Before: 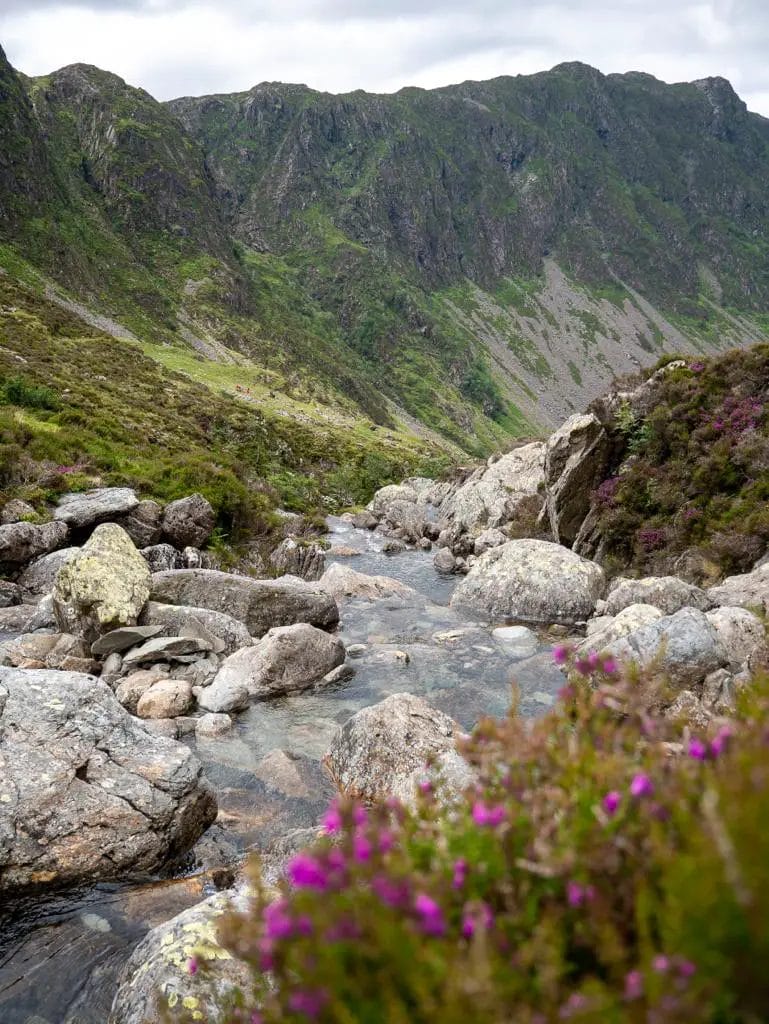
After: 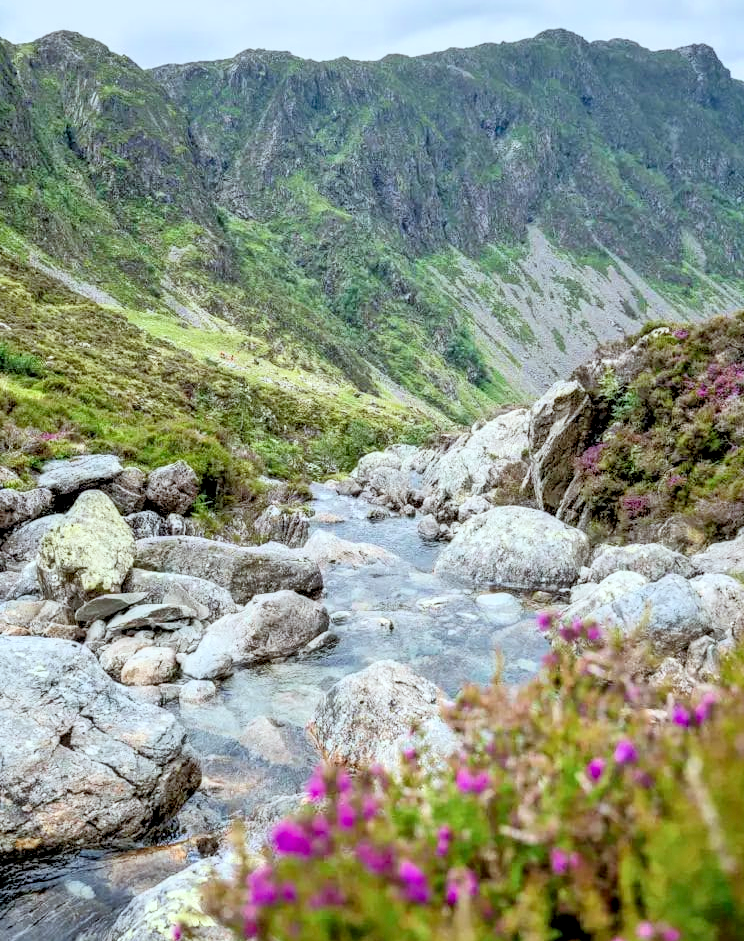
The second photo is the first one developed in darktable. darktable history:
exposure: exposure 1 EV, compensate highlight preservation false
local contrast: highlights 60%, shadows 63%, detail 160%
crop: left 2.176%, top 3.271%, right 0.95%, bottom 4.825%
filmic rgb: middle gray luminance 29.78%, black relative exposure -8.98 EV, white relative exposure 7 EV, target black luminance 0%, hardness 2.96, latitude 1.65%, contrast 0.96, highlights saturation mix 6.43%, shadows ↔ highlights balance 12%, color science v6 (2022)
color calibration: gray › normalize channels true, illuminant Planckian (black body), x 0.368, y 0.36, temperature 4278.29 K, gamut compression 0.007
tone equalizer: -7 EV 0.145 EV, -6 EV 0.593 EV, -5 EV 1.17 EV, -4 EV 1.33 EV, -3 EV 1.13 EV, -2 EV 0.6 EV, -1 EV 0.16 EV
